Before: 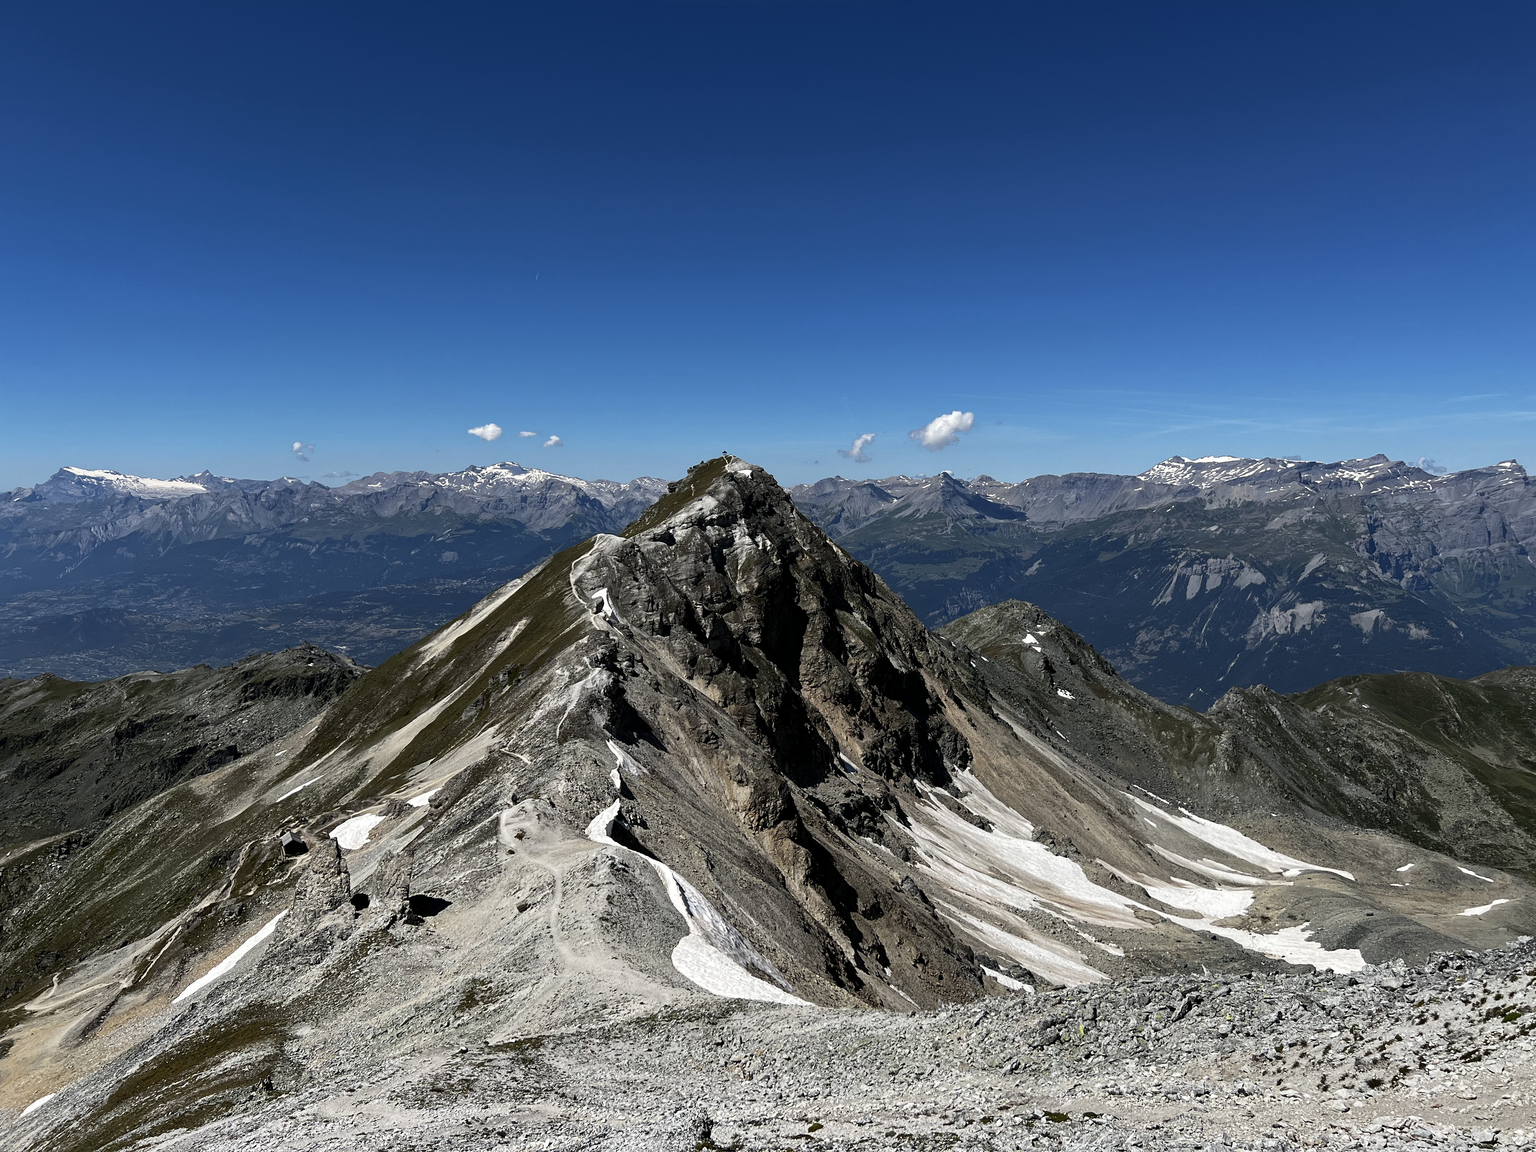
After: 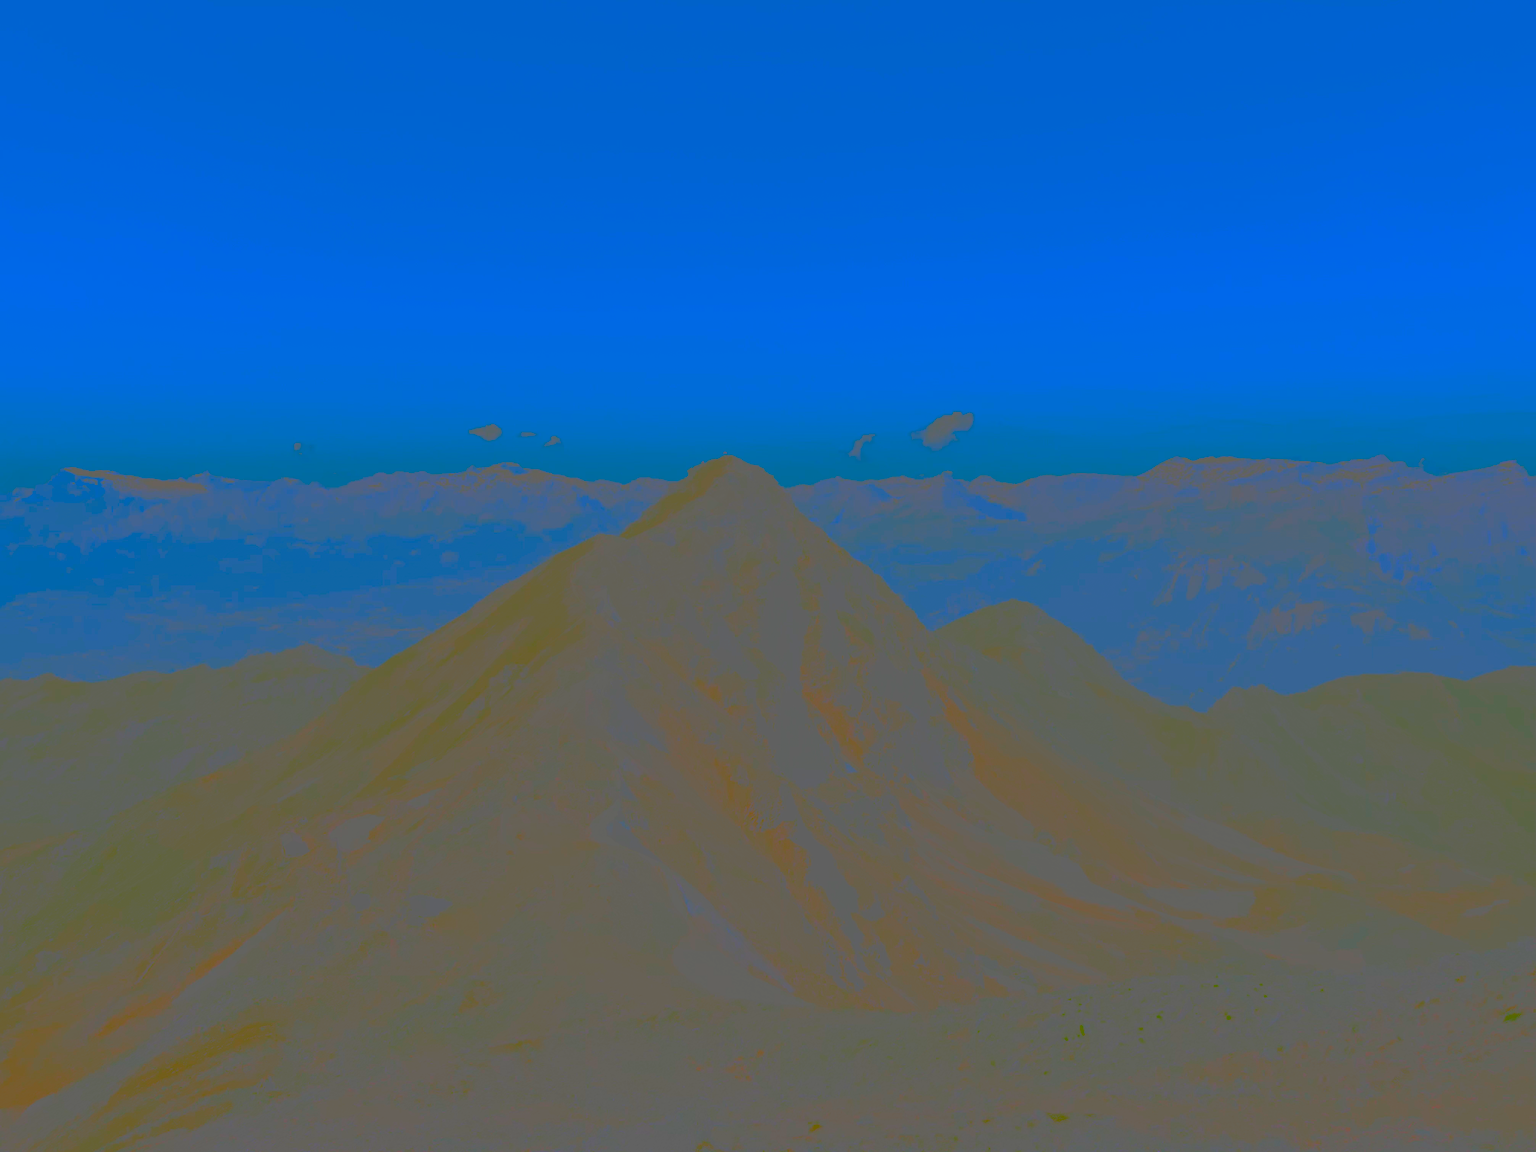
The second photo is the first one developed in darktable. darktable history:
shadows and highlights: soften with gaussian
contrast brightness saturation: contrast -0.99, brightness -0.17, saturation 0.75
